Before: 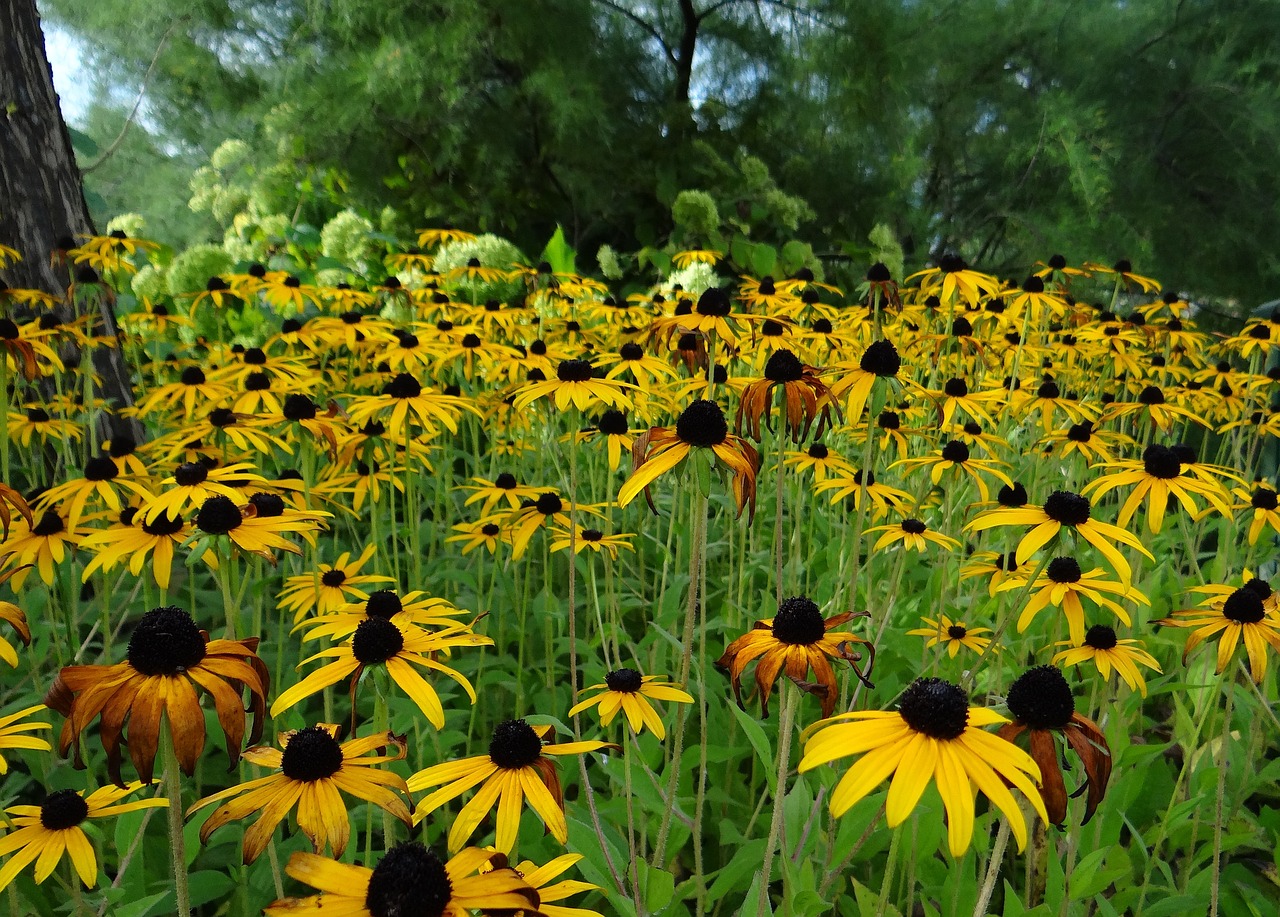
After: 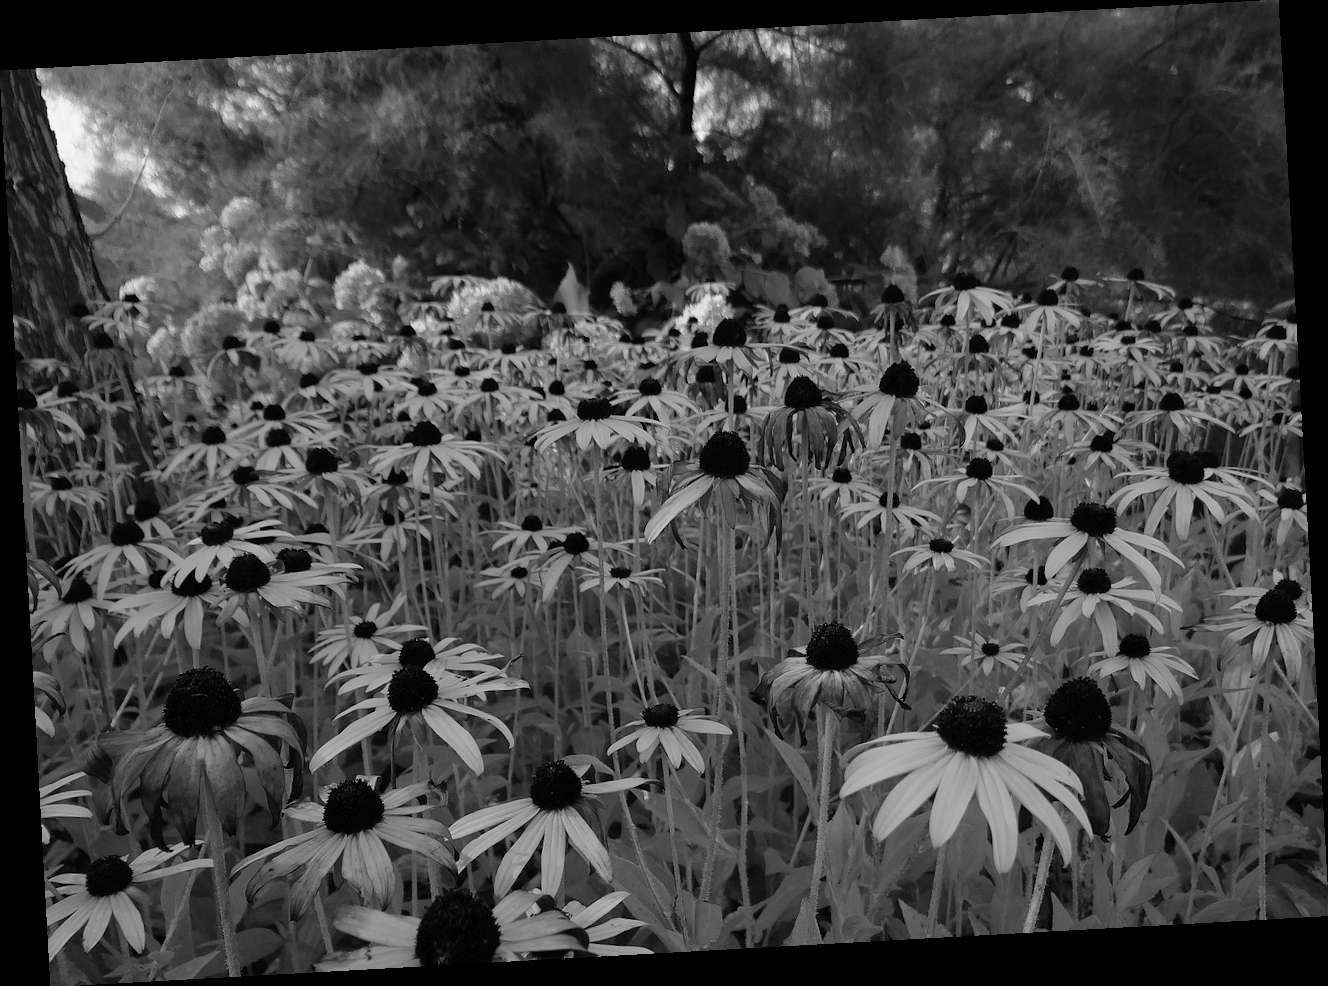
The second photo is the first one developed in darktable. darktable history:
rotate and perspective: rotation -3.18°, automatic cropping off
color calibration: output gray [0.18, 0.41, 0.41, 0], gray › normalize channels true, illuminant same as pipeline (D50), adaptation XYZ, x 0.346, y 0.359, gamut compression 0
